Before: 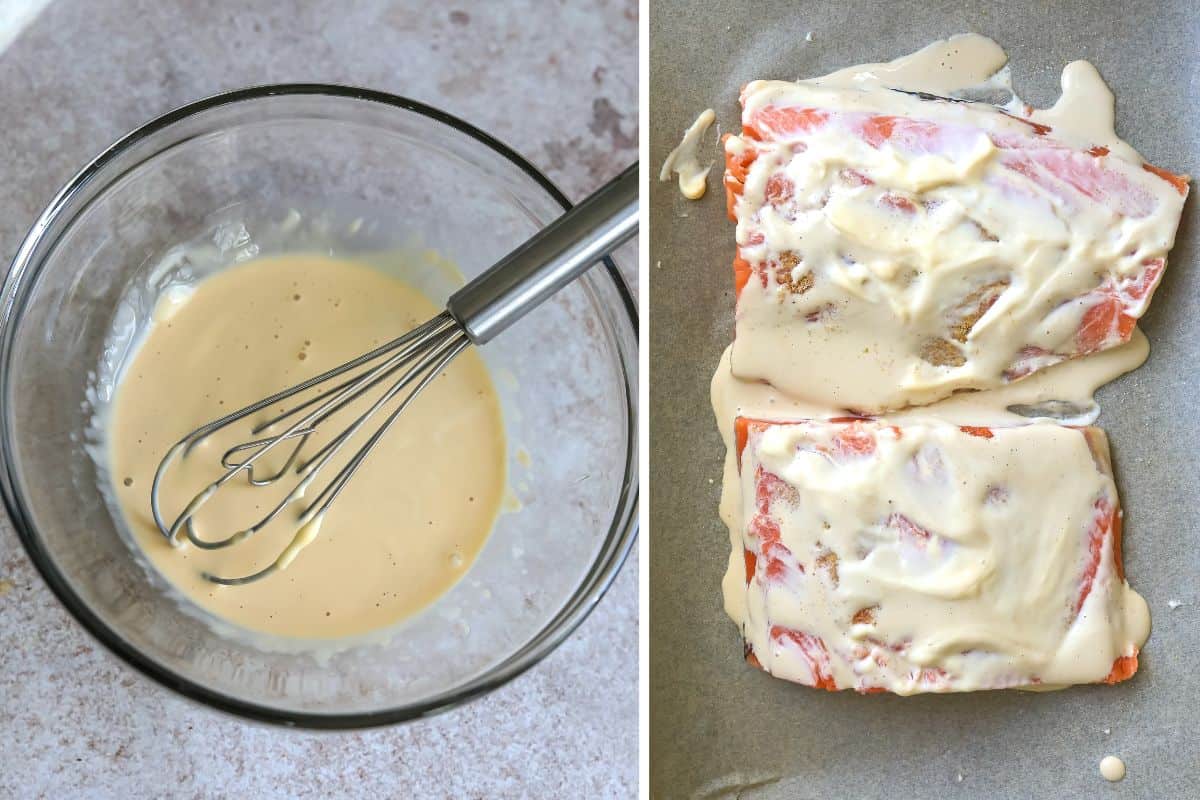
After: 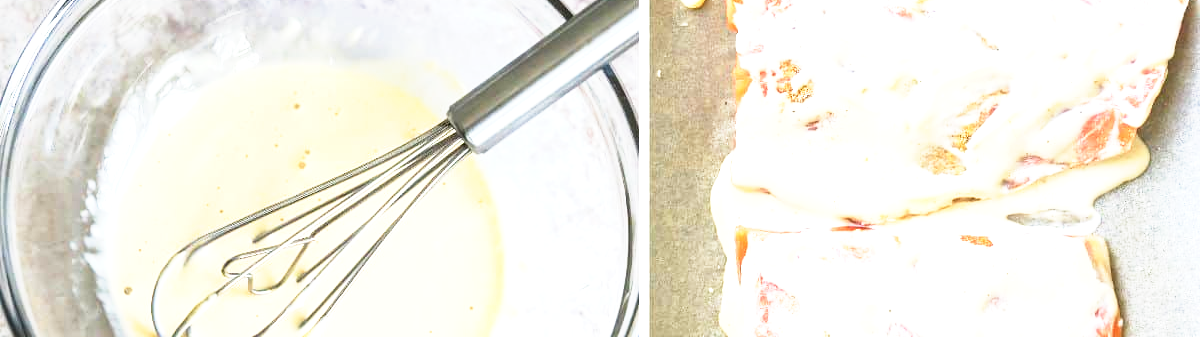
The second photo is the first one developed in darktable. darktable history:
crop and rotate: top 23.995%, bottom 33.867%
exposure: black level correction 0, exposure 1.101 EV, compensate exposure bias true, compensate highlight preservation false
base curve: curves: ch0 [(0, 0) (0.557, 0.834) (1, 1)], preserve colors none
